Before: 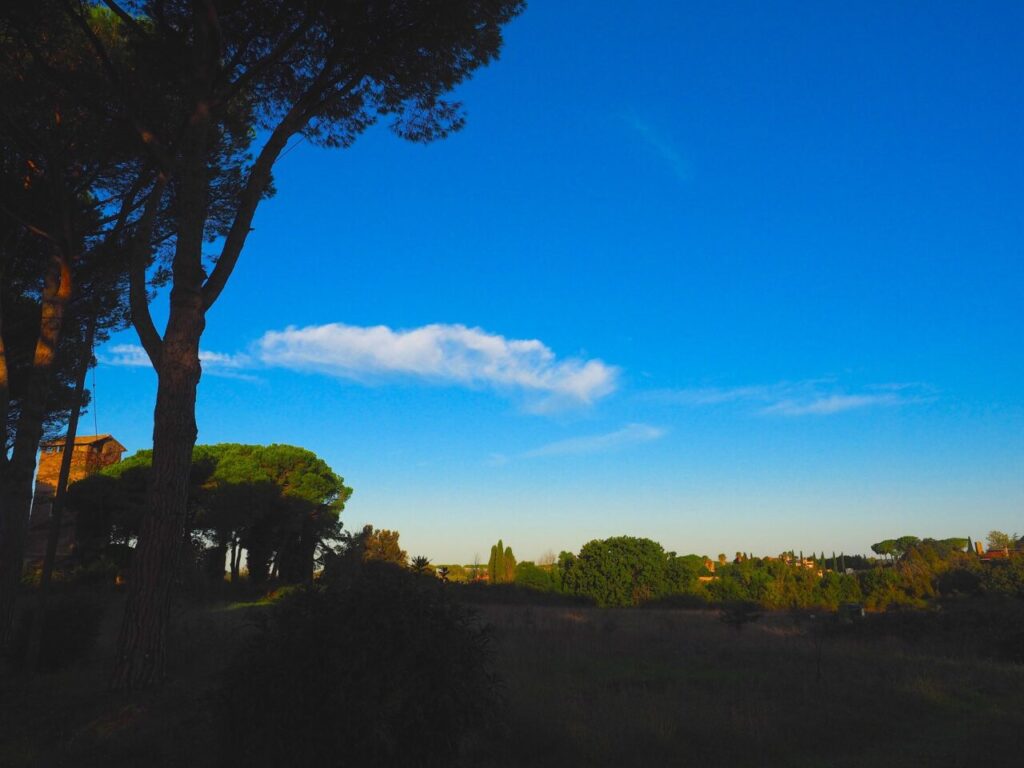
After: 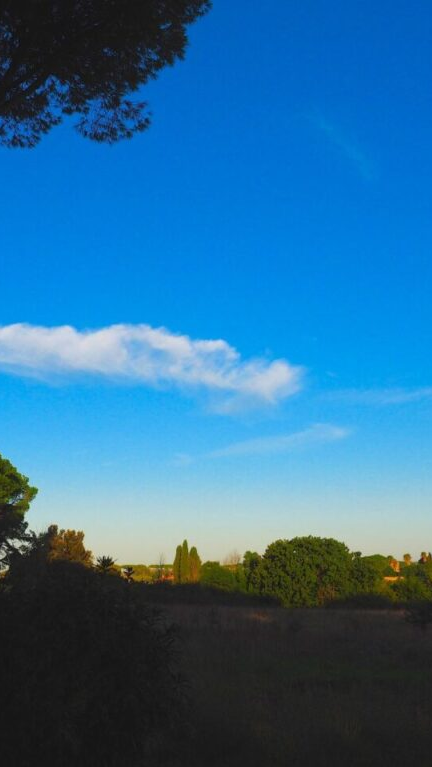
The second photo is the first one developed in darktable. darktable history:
crop: left 30.829%, right 26.932%
